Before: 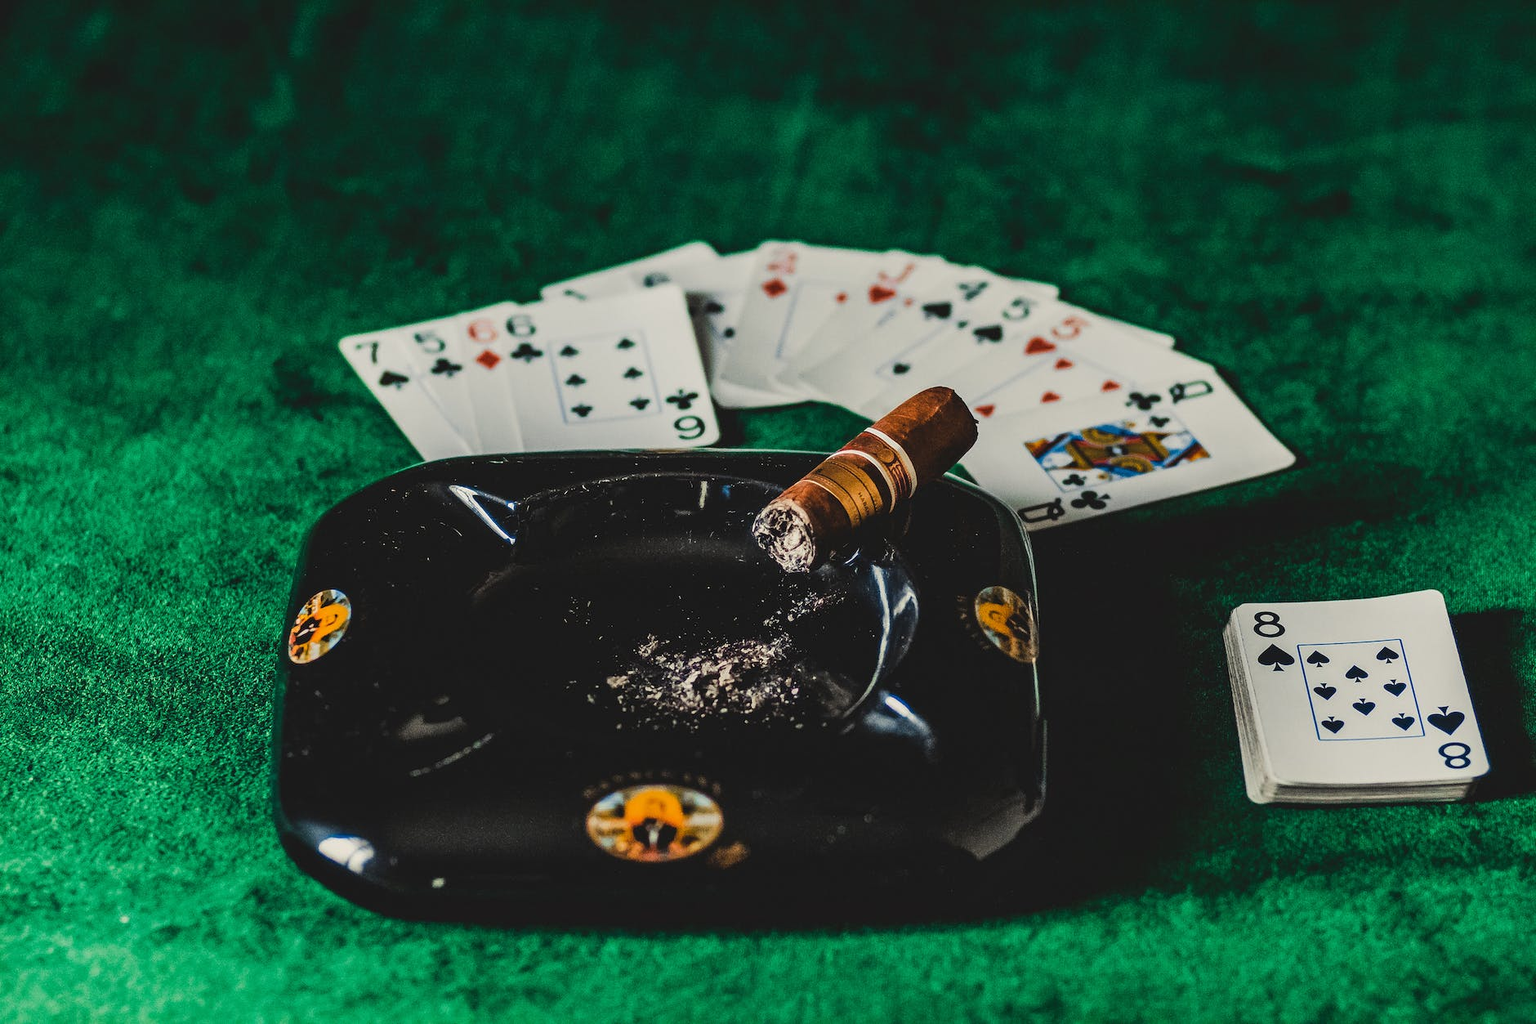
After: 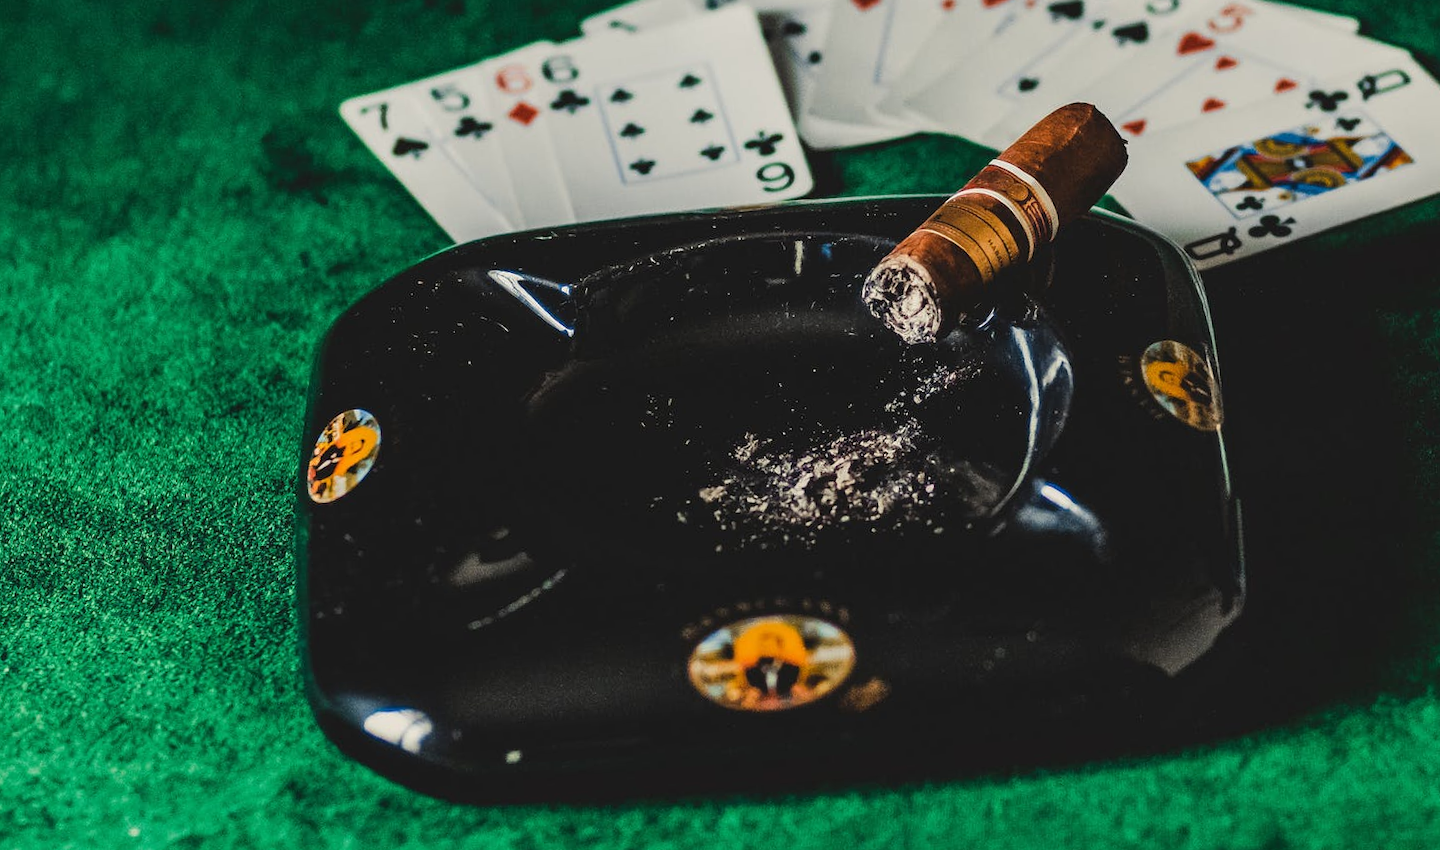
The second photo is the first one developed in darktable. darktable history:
crop: top 26.531%, right 17.959%
rotate and perspective: rotation -4.57°, crop left 0.054, crop right 0.944, crop top 0.087, crop bottom 0.914
